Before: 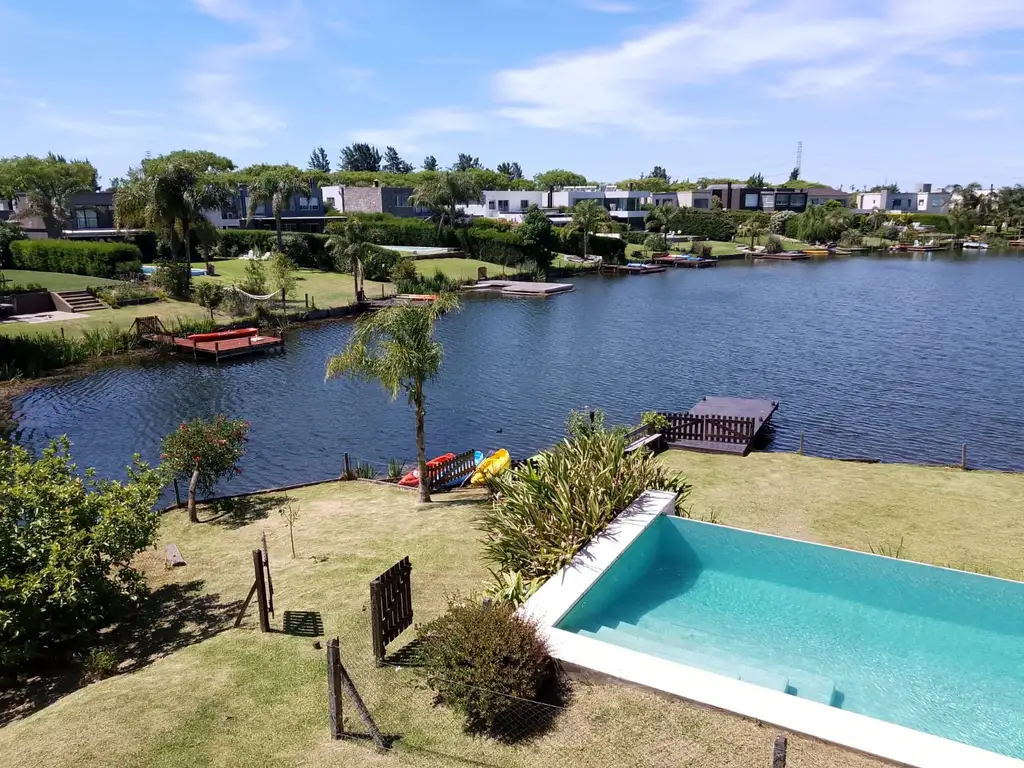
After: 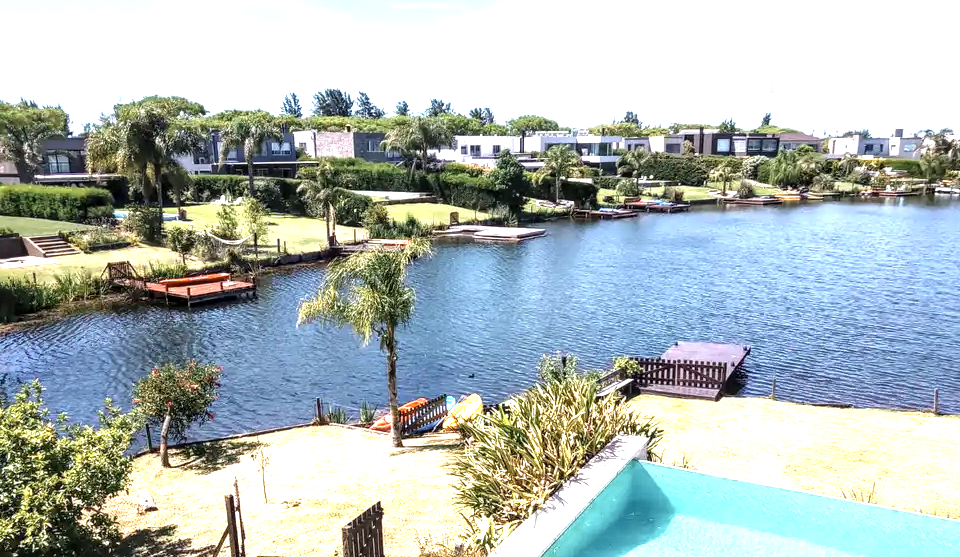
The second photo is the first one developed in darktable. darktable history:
crop: left 2.737%, top 7.287%, right 3.421%, bottom 20.179%
exposure: black level correction 0, exposure 1.1 EV, compensate exposure bias true, compensate highlight preservation false
color zones: curves: ch0 [(0.018, 0.548) (0.197, 0.654) (0.425, 0.447) (0.605, 0.658) (0.732, 0.579)]; ch1 [(0.105, 0.531) (0.224, 0.531) (0.386, 0.39) (0.618, 0.456) (0.732, 0.456) (0.956, 0.421)]; ch2 [(0.039, 0.583) (0.215, 0.465) (0.399, 0.544) (0.465, 0.548) (0.614, 0.447) (0.724, 0.43) (0.882, 0.623) (0.956, 0.632)]
local contrast: highlights 61%, detail 143%, midtone range 0.428
